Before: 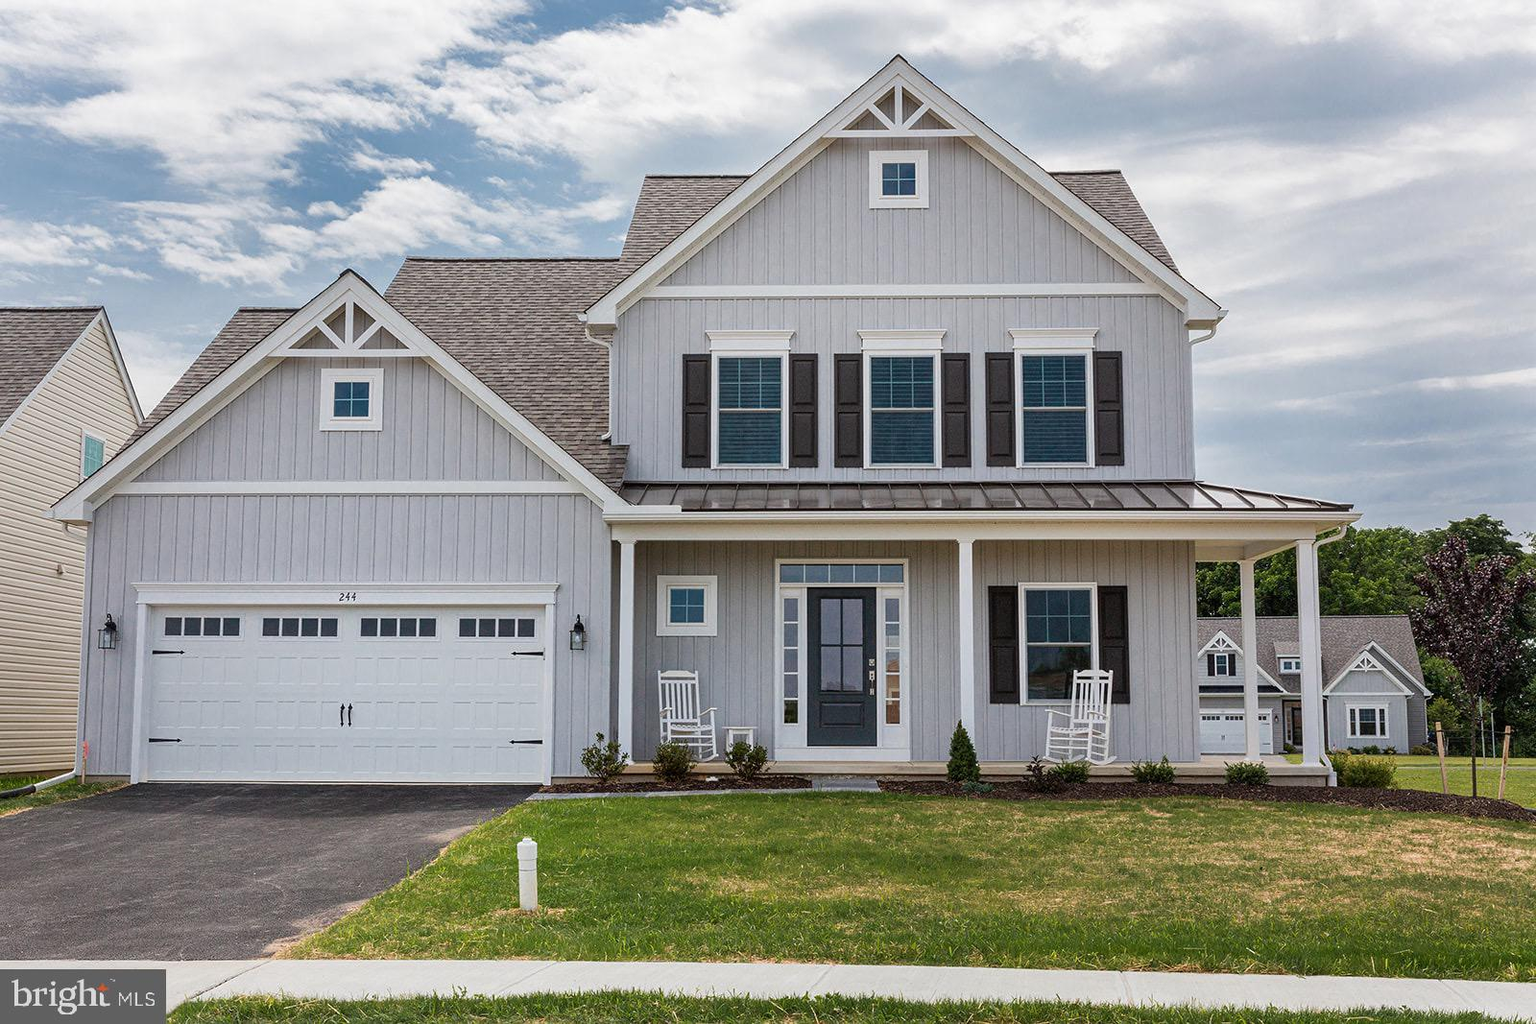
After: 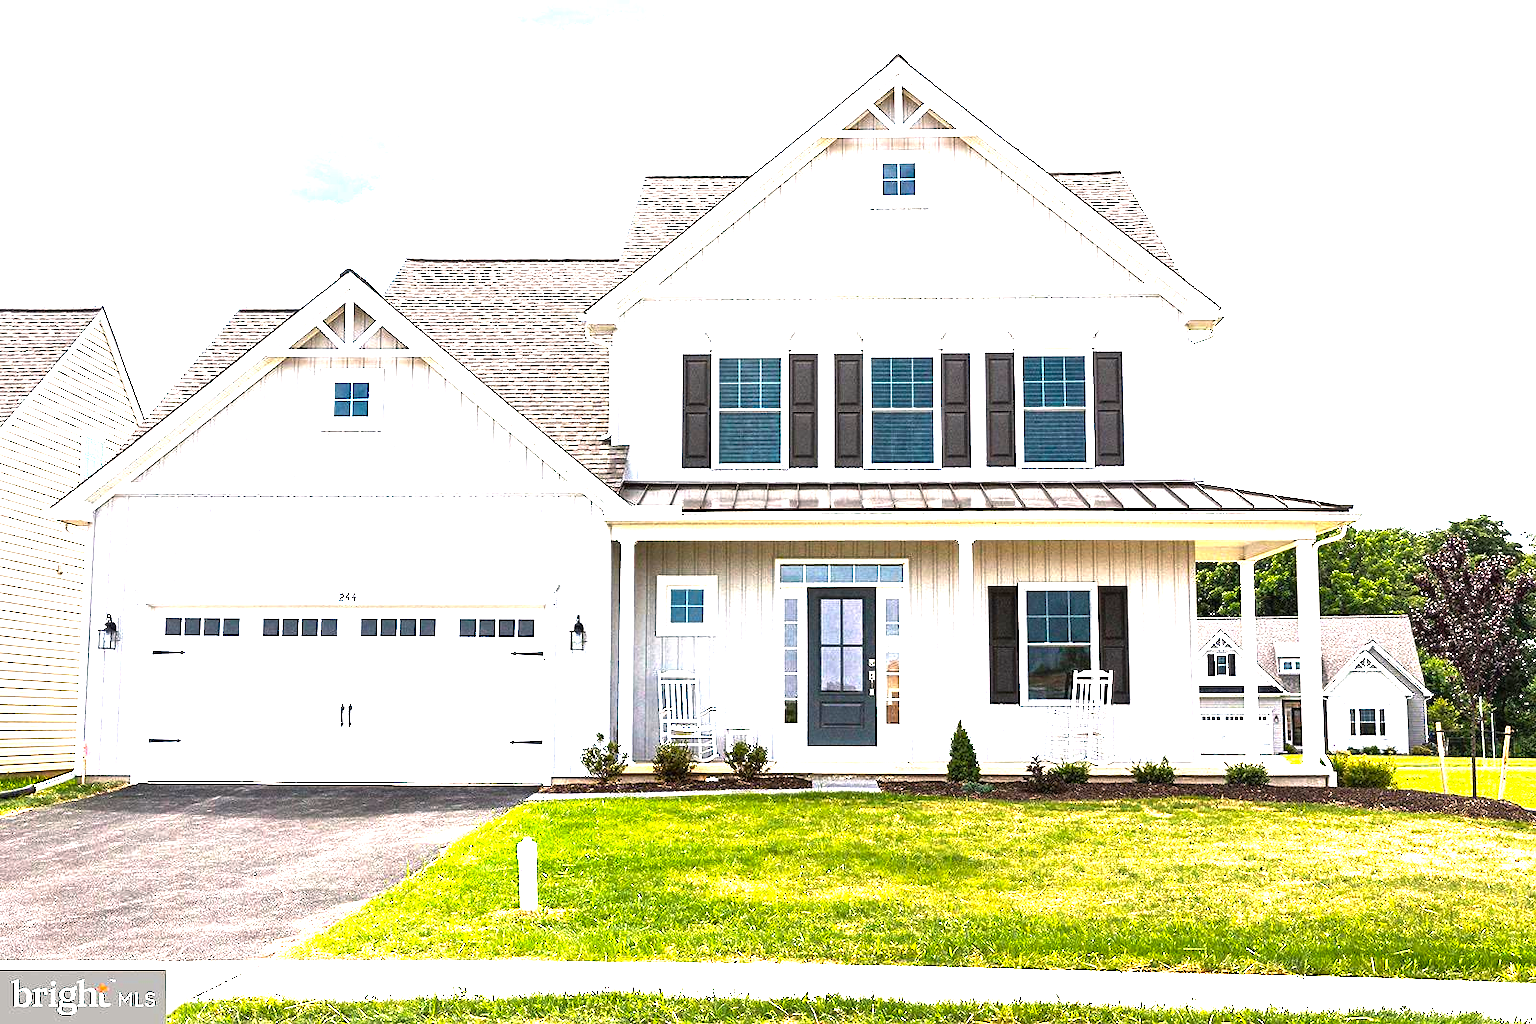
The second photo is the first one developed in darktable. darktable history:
color balance rgb: shadows lift › chroma 0.825%, shadows lift › hue 115.59°, highlights gain › chroma 2.028%, highlights gain › hue 46.77°, perceptual saturation grading › global saturation -0.104%, perceptual brilliance grading › global brilliance 34.614%, perceptual brilliance grading › highlights 50.194%, perceptual brilliance grading › mid-tones 59.131%, perceptual brilliance grading › shadows 34.501%
